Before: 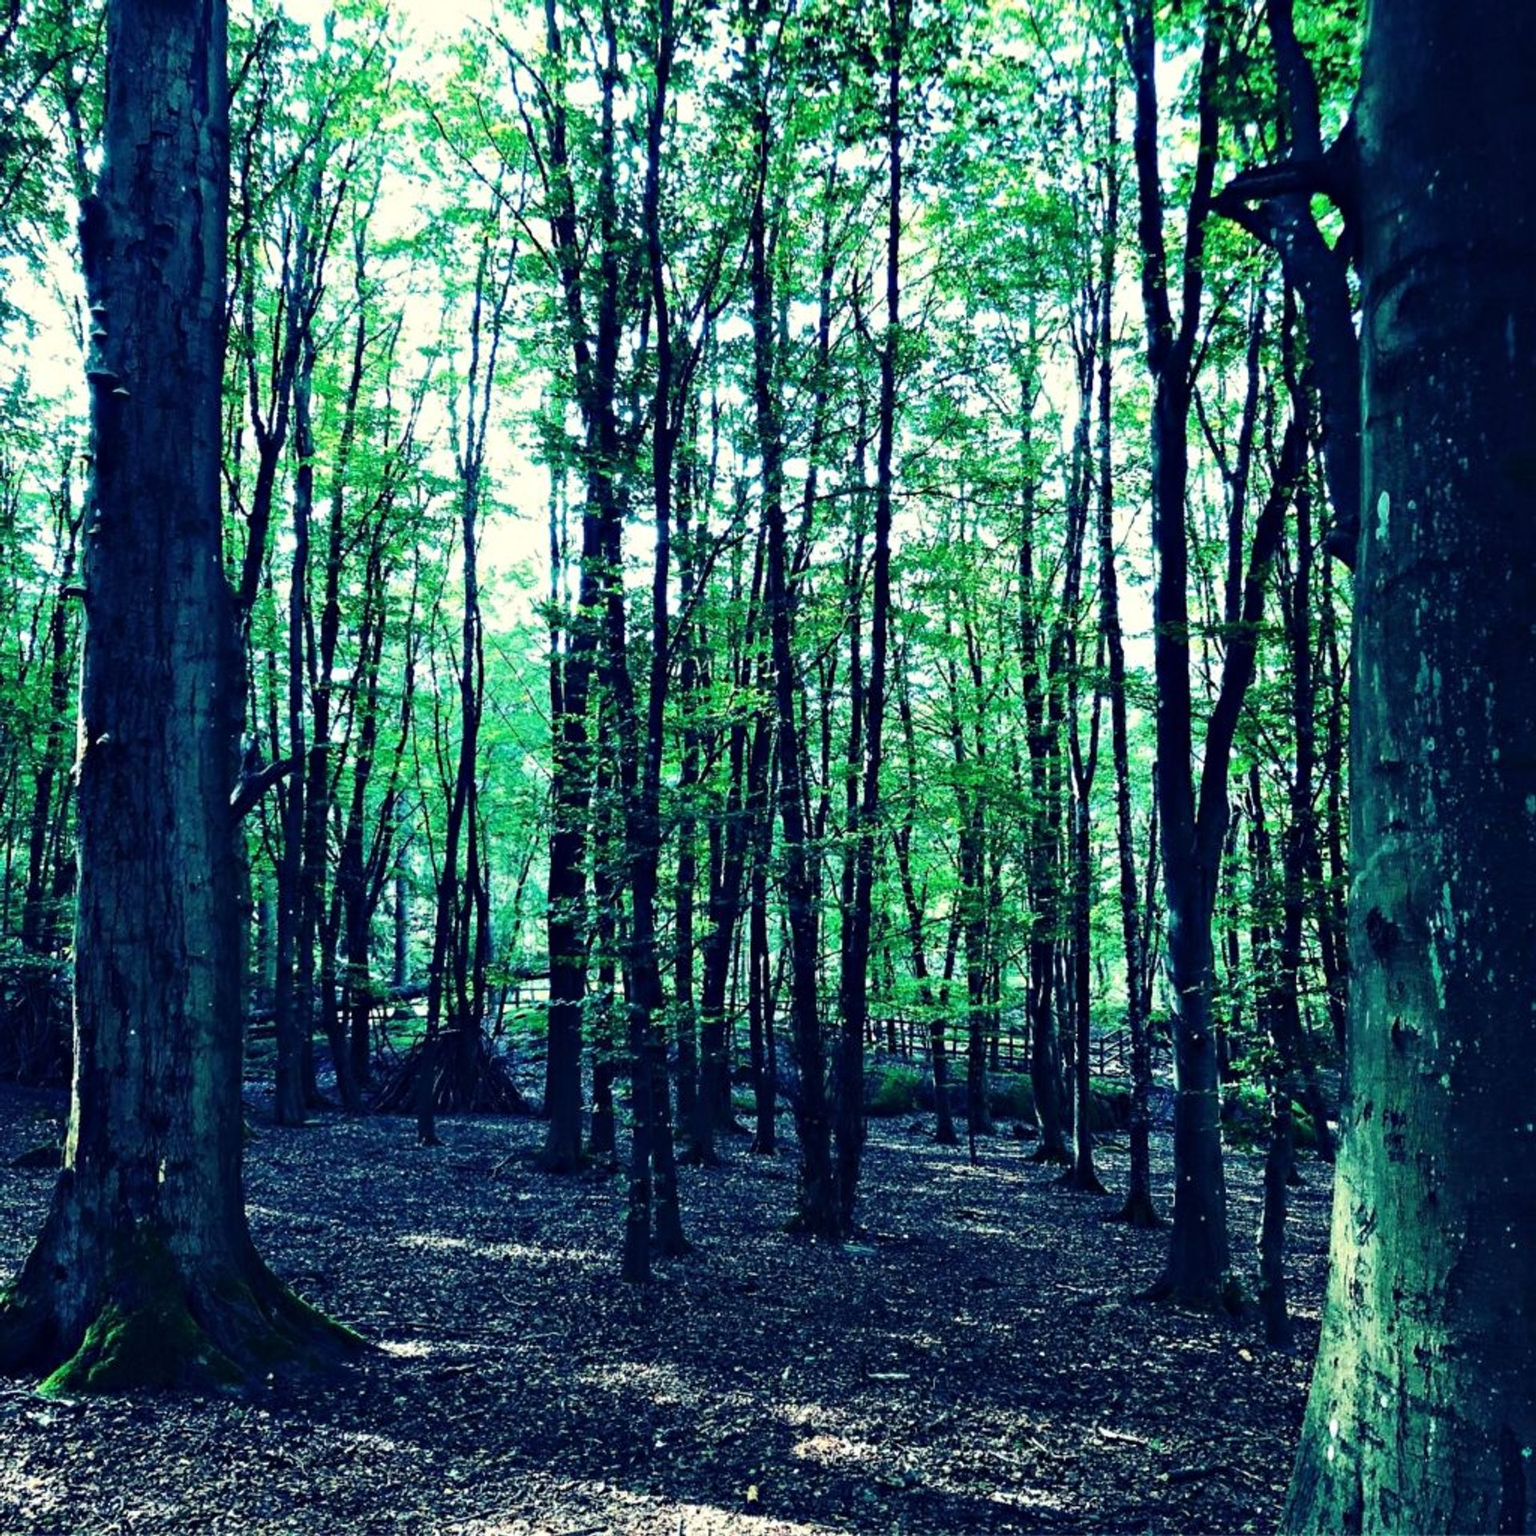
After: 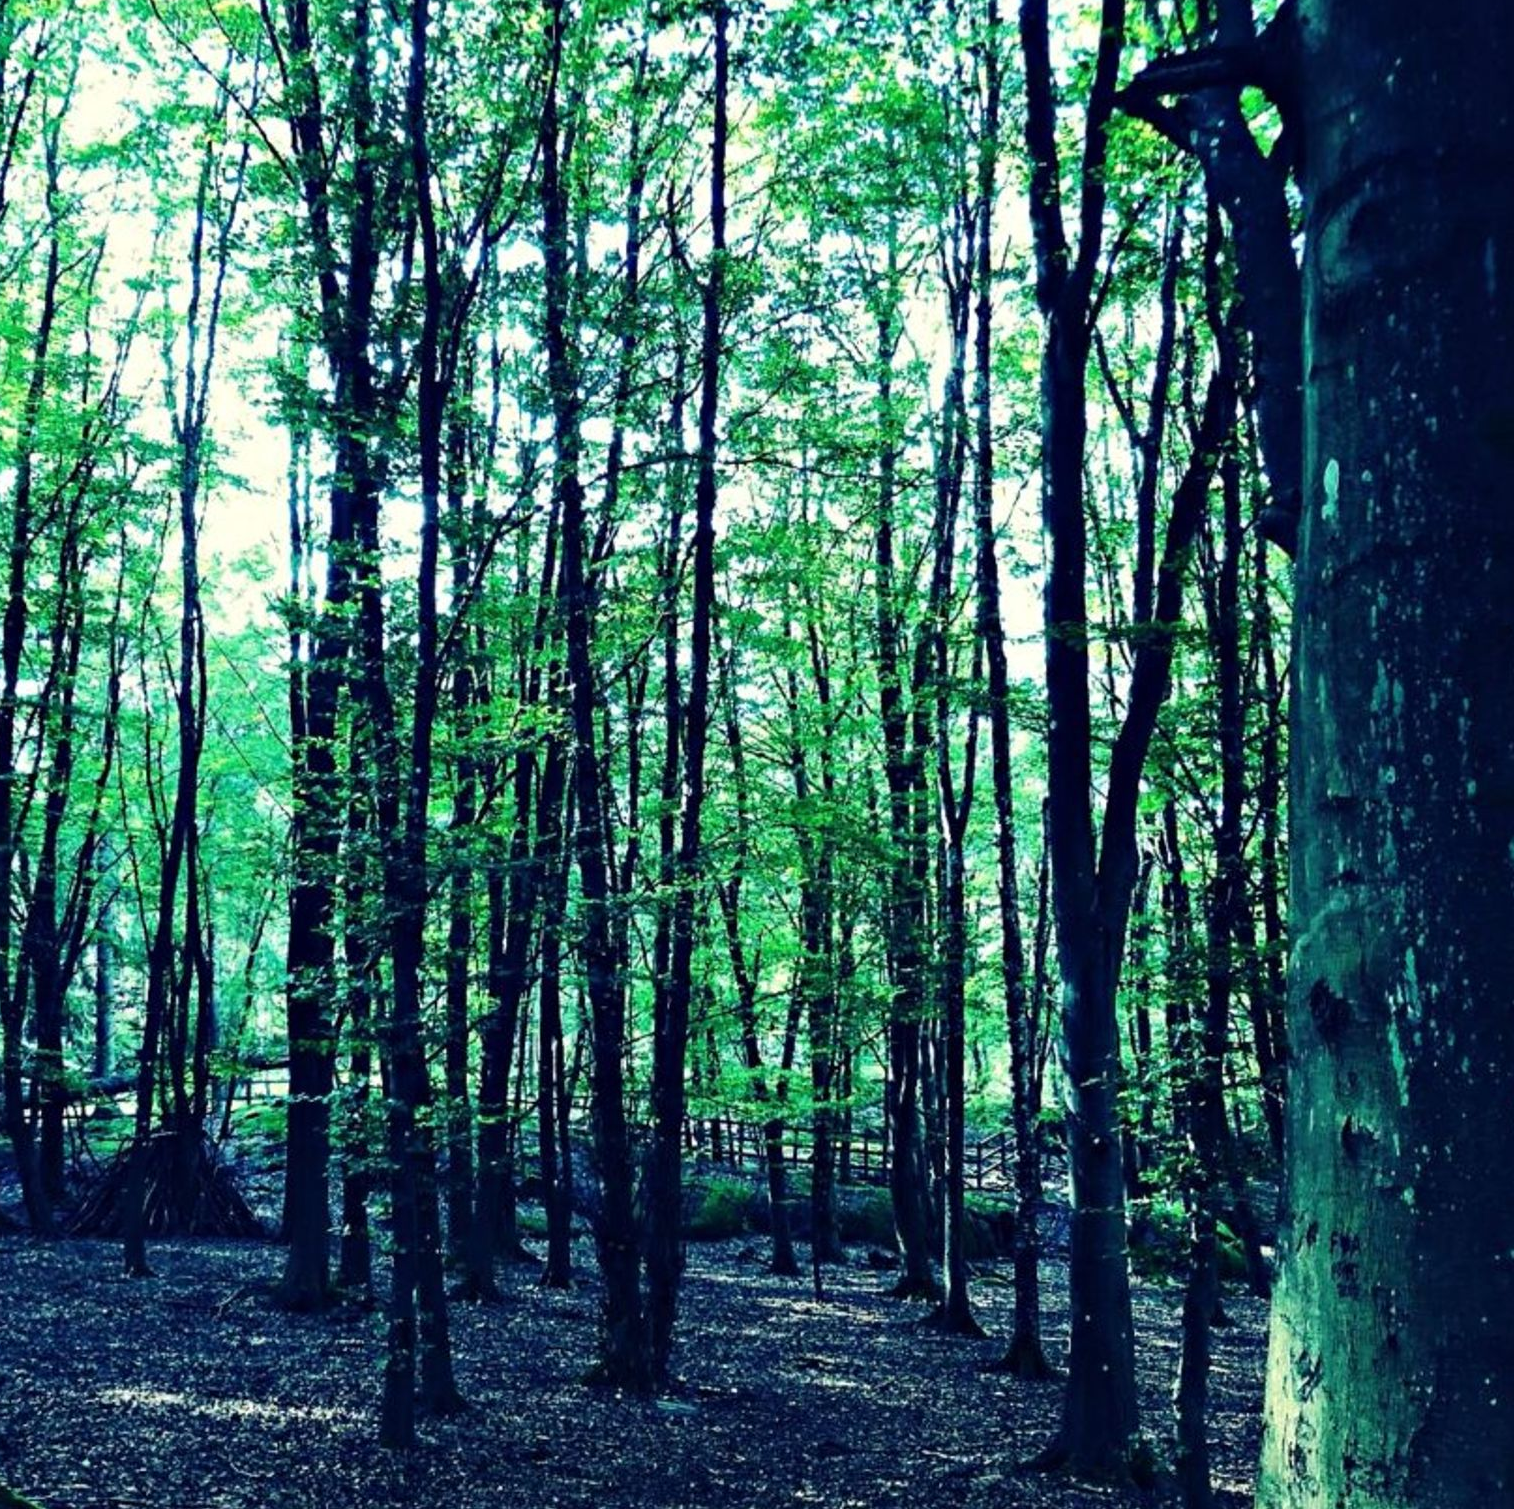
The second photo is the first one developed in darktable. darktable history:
crop and rotate: left 20.761%, top 8.08%, right 0.36%, bottom 13.288%
